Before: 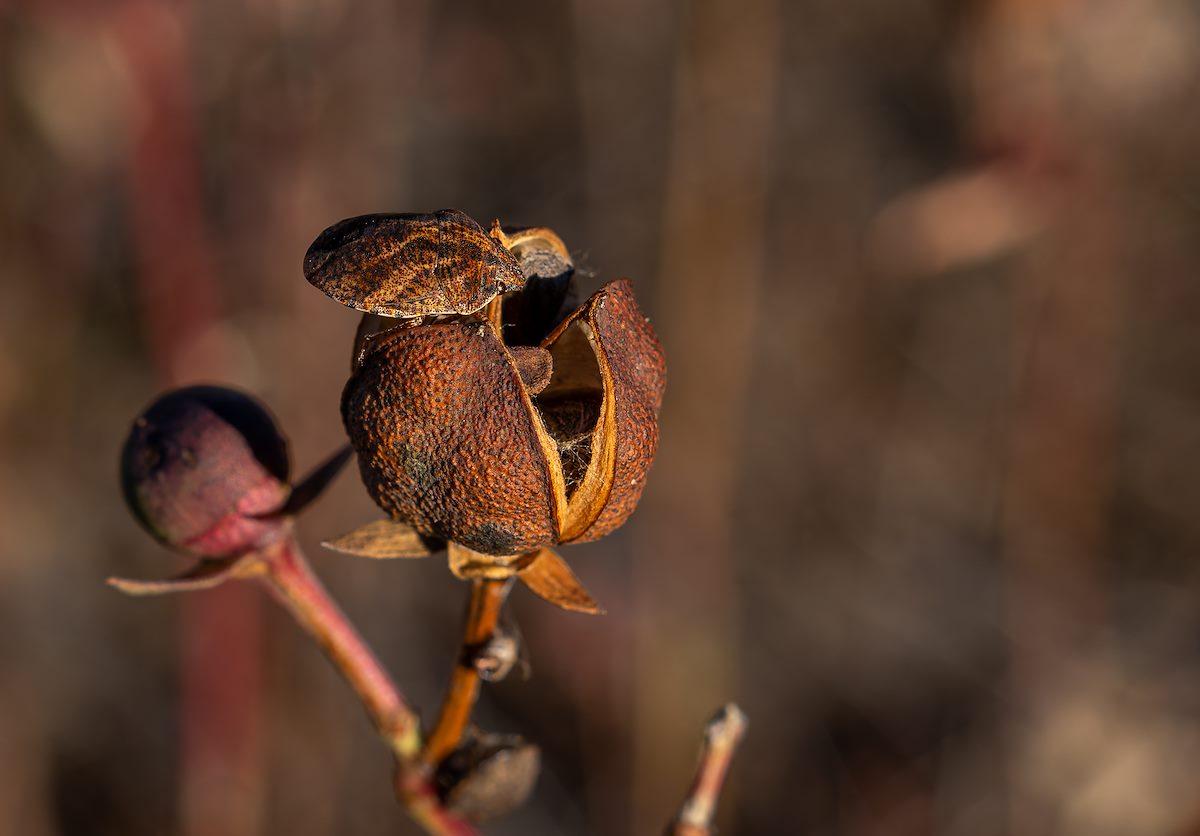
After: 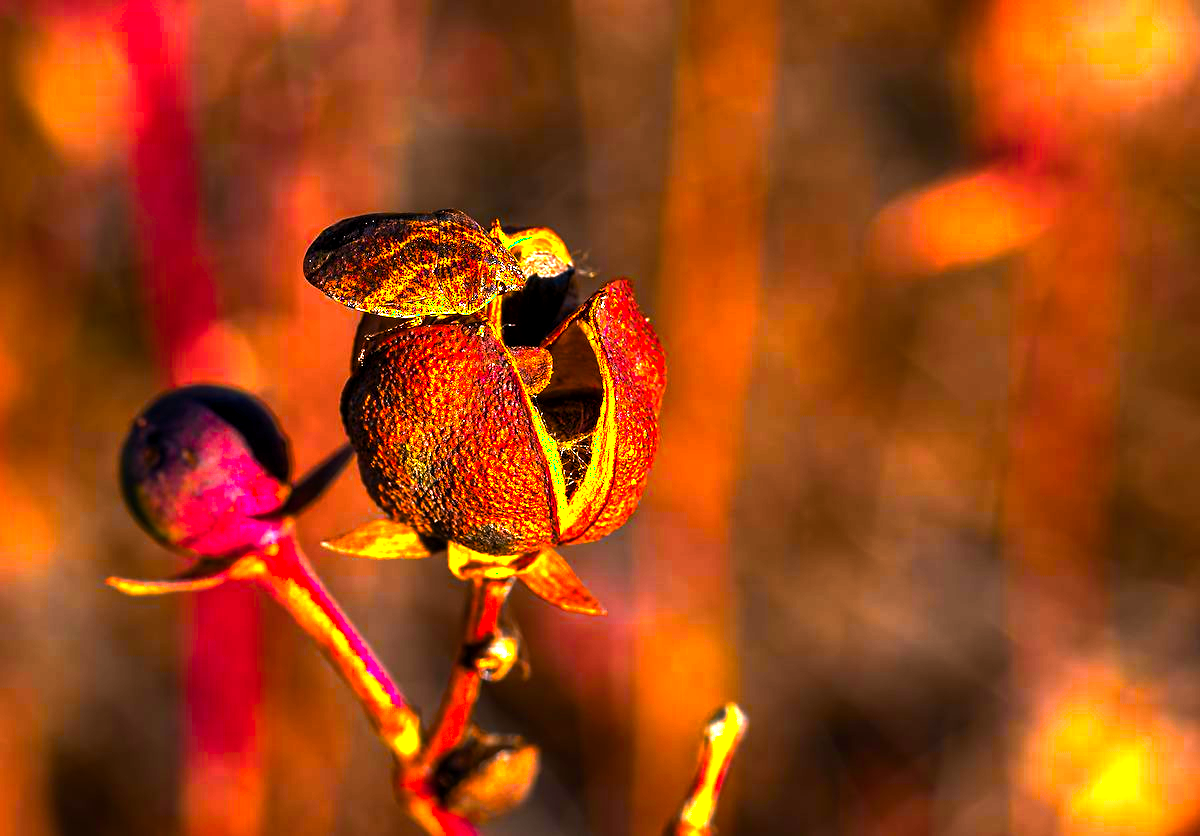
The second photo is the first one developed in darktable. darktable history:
color zones: curves: ch1 [(0.239, 0.552) (0.75, 0.5)]; ch2 [(0.25, 0.462) (0.749, 0.457)], mix 25.94%
exposure: black level correction 0.001, exposure 0.955 EV, compensate exposure bias true, compensate highlight preservation false
color balance rgb: linear chroma grading › shadows -30%, linear chroma grading › global chroma 35%, perceptual saturation grading › global saturation 75%, perceptual saturation grading › shadows -30%, perceptual brilliance grading › highlights 75%, perceptual brilliance grading › shadows -30%, global vibrance 35%
